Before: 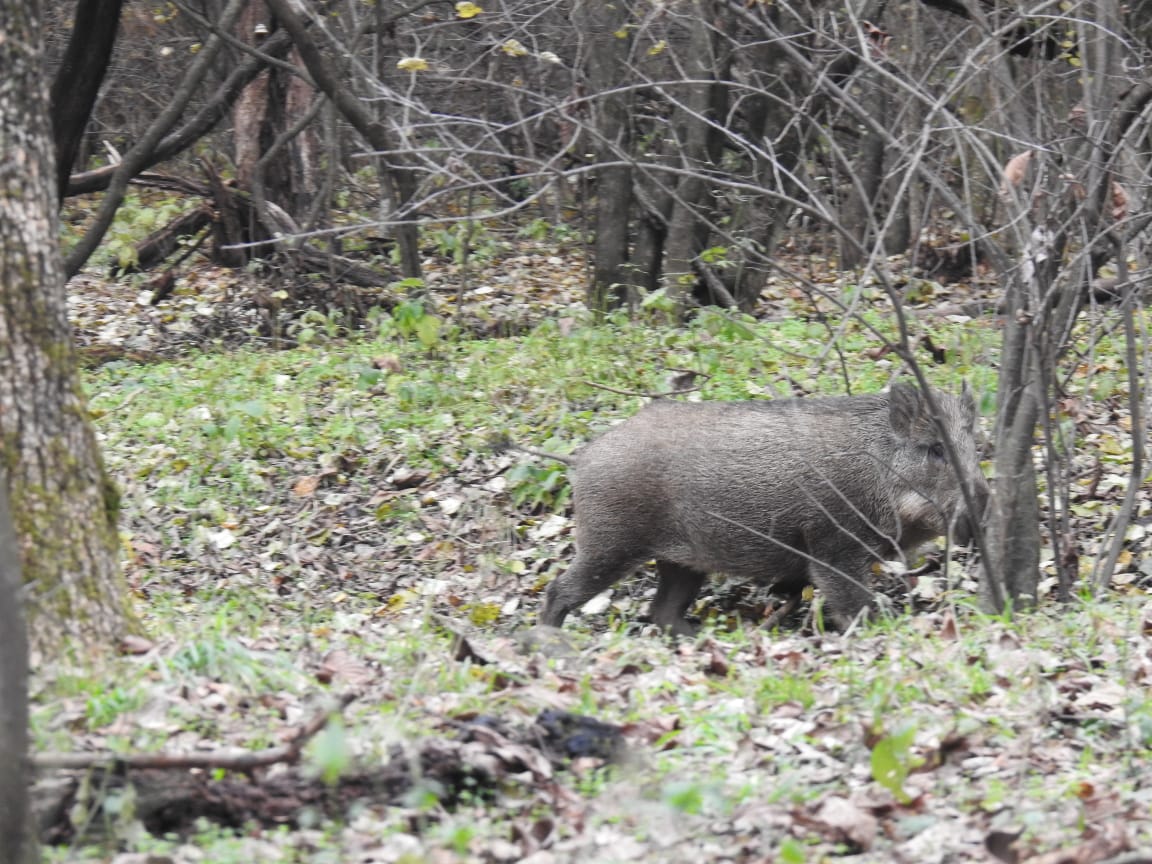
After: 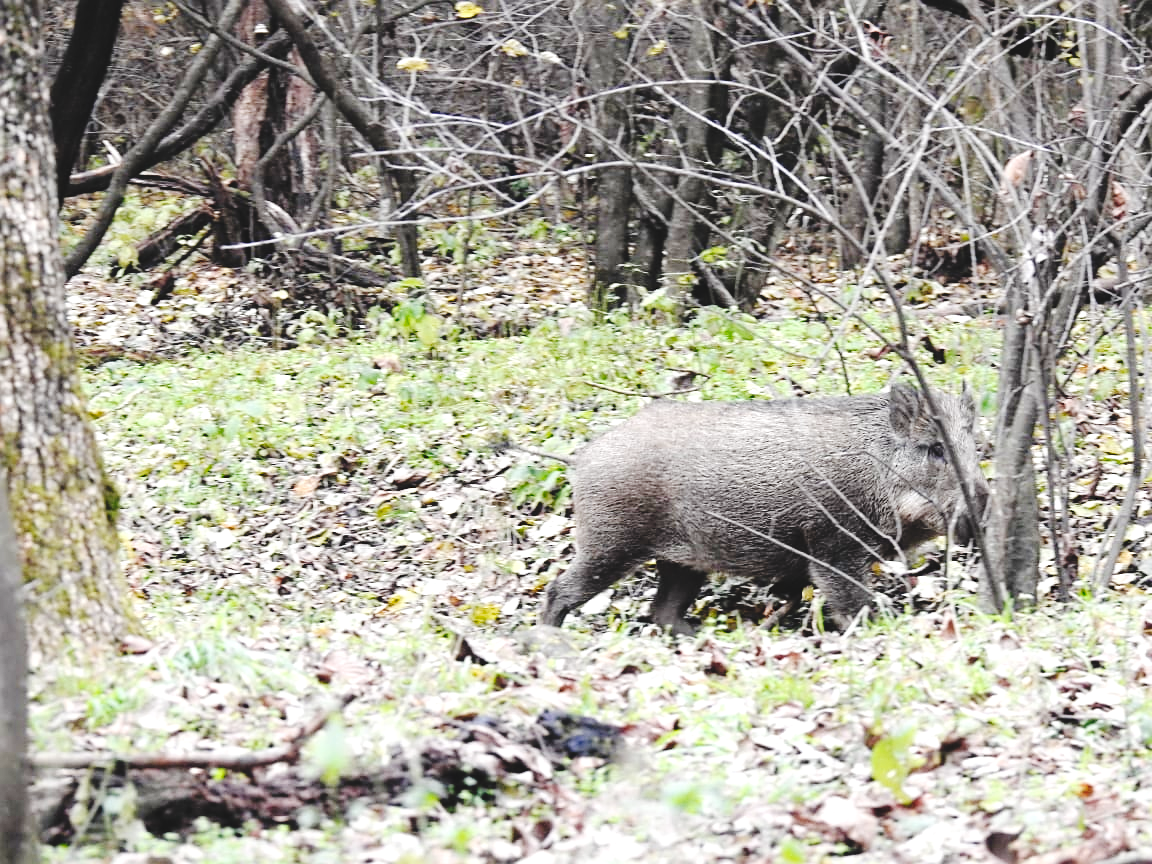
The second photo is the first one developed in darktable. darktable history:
exposure: black level correction 0, exposure 0.499 EV, compensate highlight preservation false
sharpen: amount 0.461
tone curve: curves: ch0 [(0, 0) (0.003, 0.084) (0.011, 0.084) (0.025, 0.084) (0.044, 0.084) (0.069, 0.085) (0.1, 0.09) (0.136, 0.1) (0.177, 0.119) (0.224, 0.144) (0.277, 0.205) (0.335, 0.298) (0.399, 0.417) (0.468, 0.525) (0.543, 0.631) (0.623, 0.72) (0.709, 0.8) (0.801, 0.867) (0.898, 0.934) (1, 1)], preserve colors none
